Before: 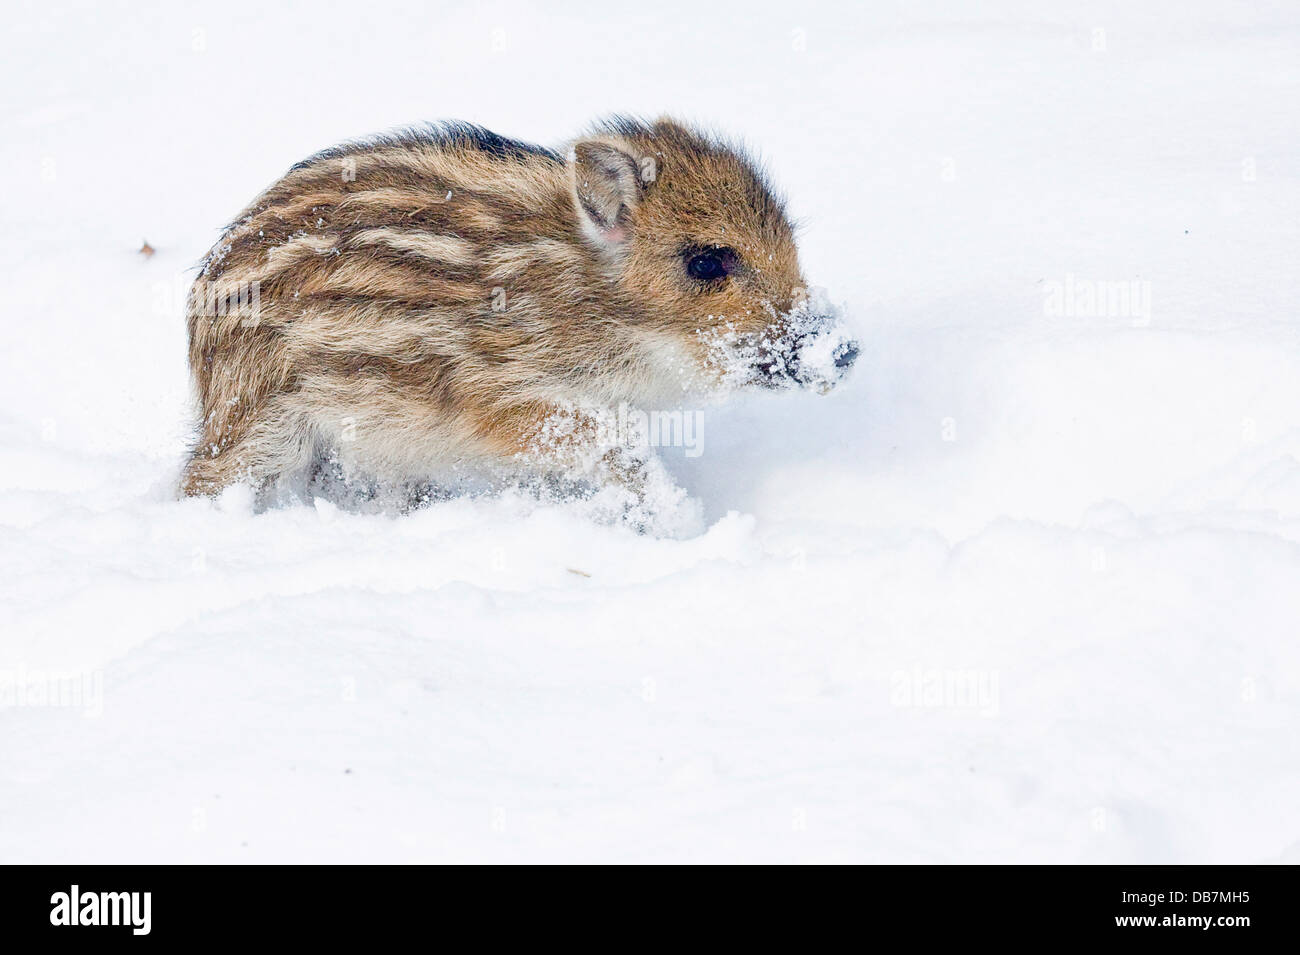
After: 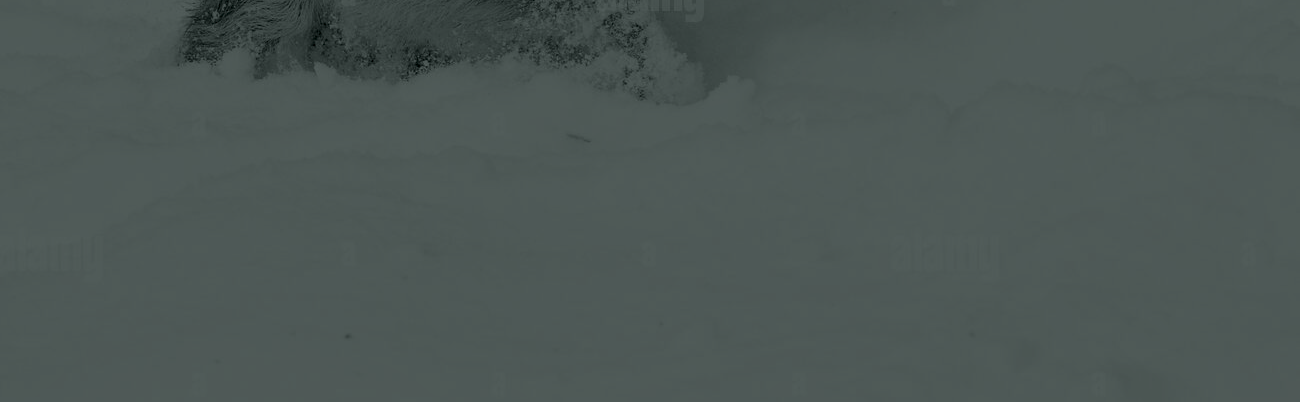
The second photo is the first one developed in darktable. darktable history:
colorize: hue 90°, saturation 19%, lightness 1.59%, version 1
crop: top 45.551%, bottom 12.262%
tone equalizer: -7 EV 0.18 EV, -6 EV 0.12 EV, -5 EV 0.08 EV, -4 EV 0.04 EV, -2 EV -0.02 EV, -1 EV -0.04 EV, +0 EV -0.06 EV, luminance estimator HSV value / RGB max
